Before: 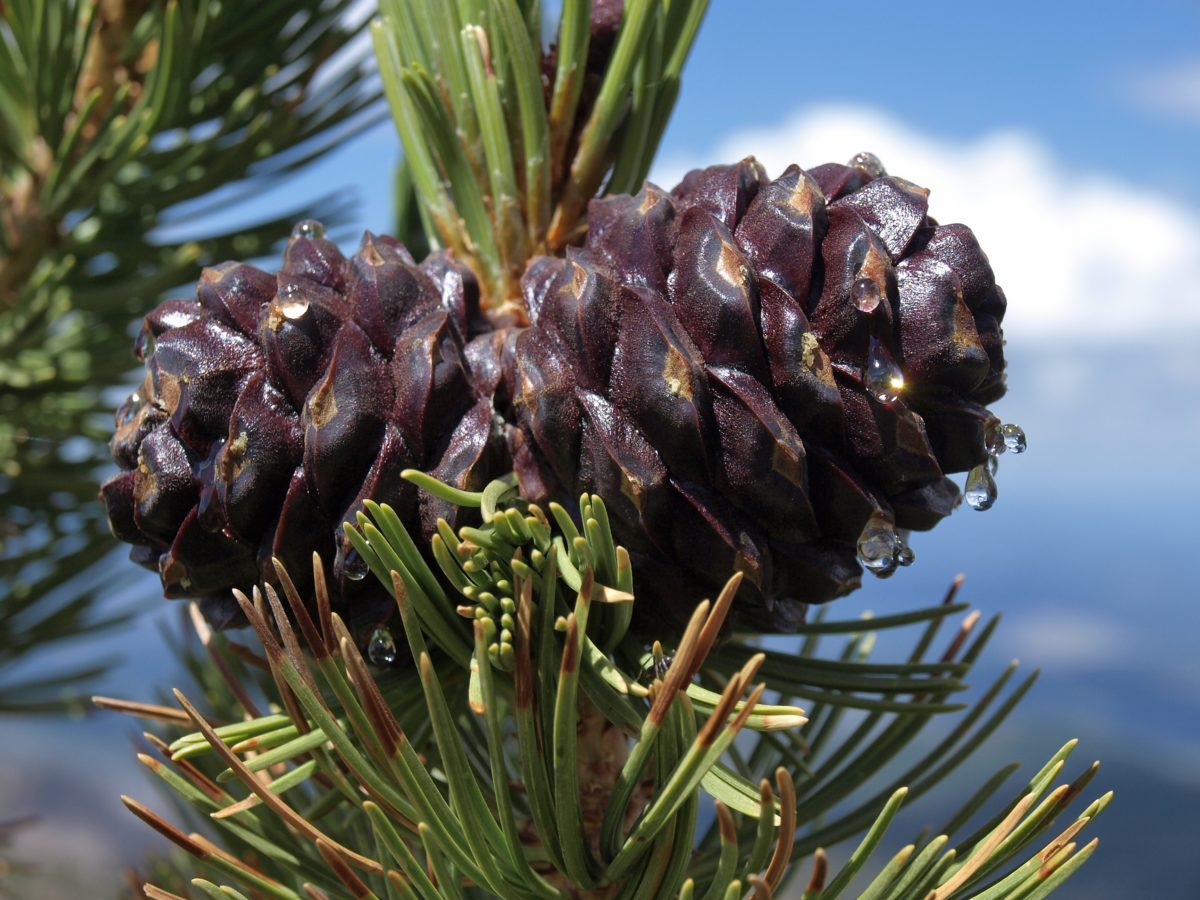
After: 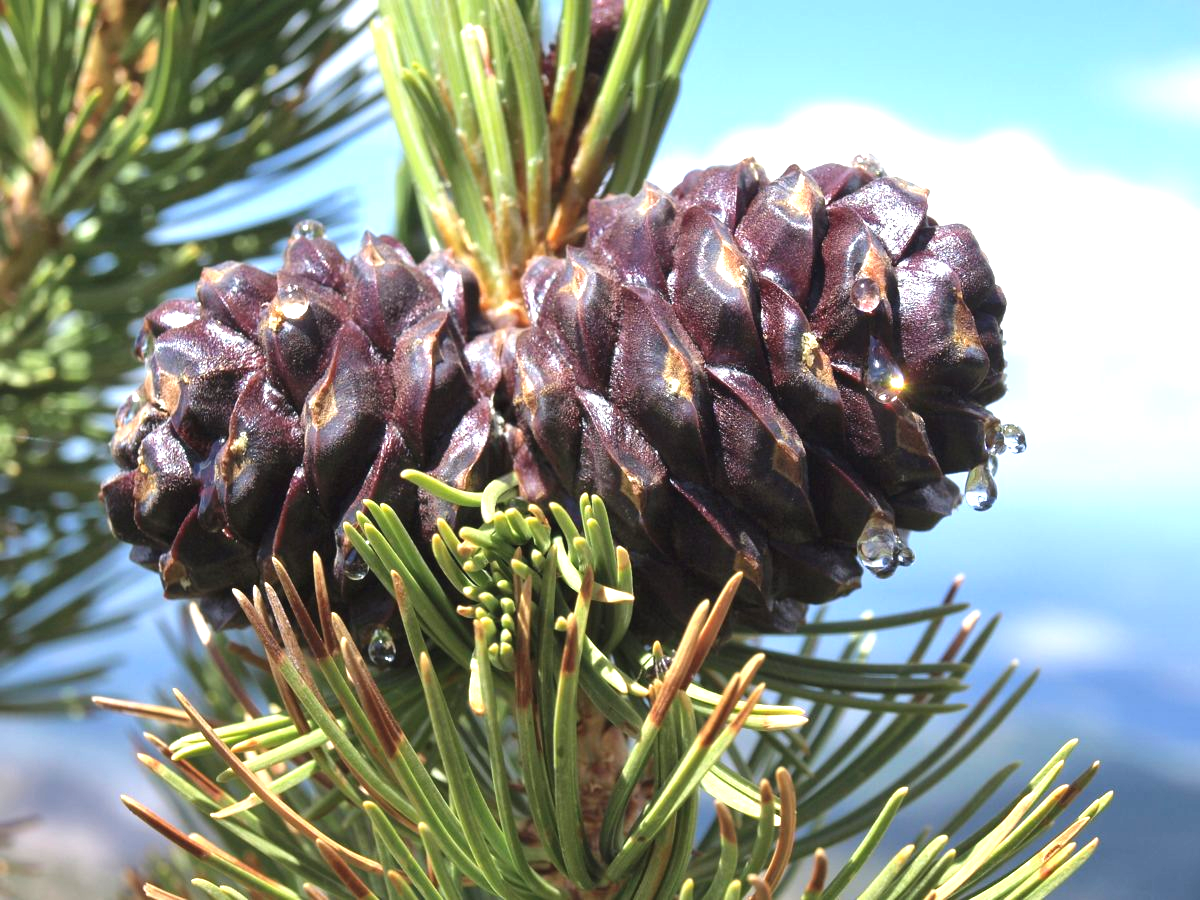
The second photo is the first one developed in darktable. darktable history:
exposure: black level correction -0.002, exposure 1.364 EV, compensate highlight preservation false
